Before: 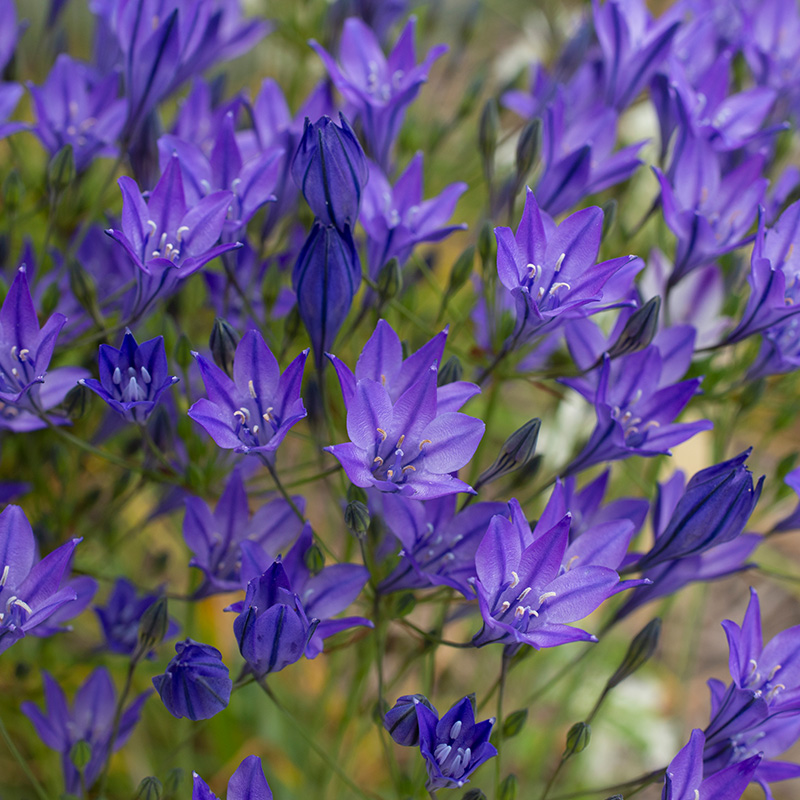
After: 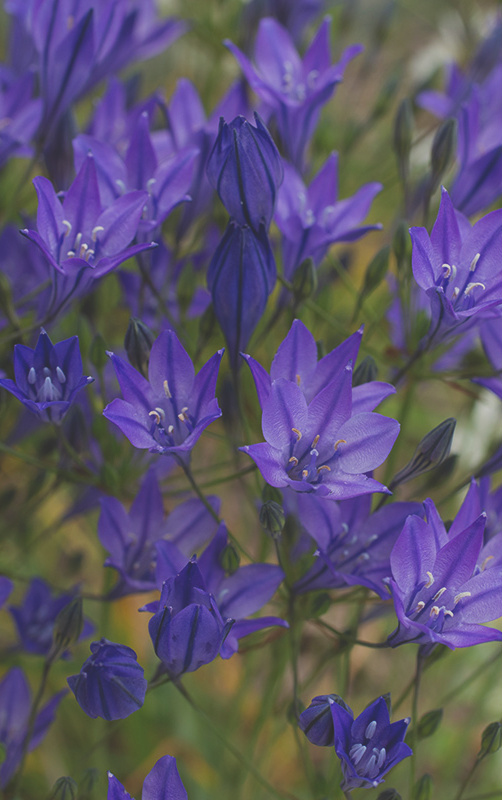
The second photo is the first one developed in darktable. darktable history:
exposure: black level correction -0.036, exposure -0.497 EV, compensate highlight preservation false
crop: left 10.644%, right 26.528%
